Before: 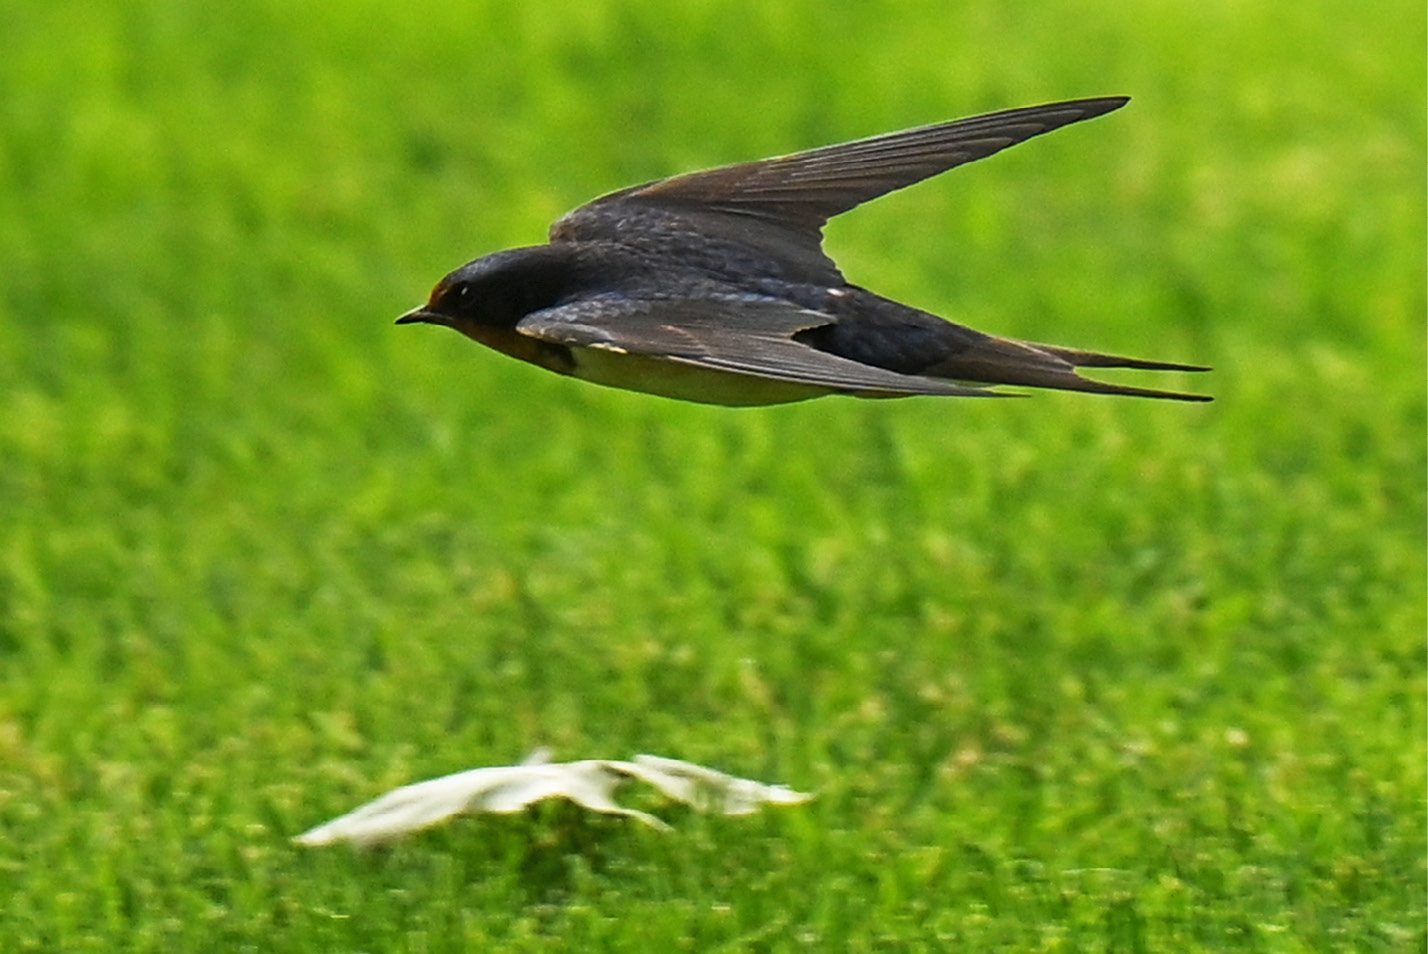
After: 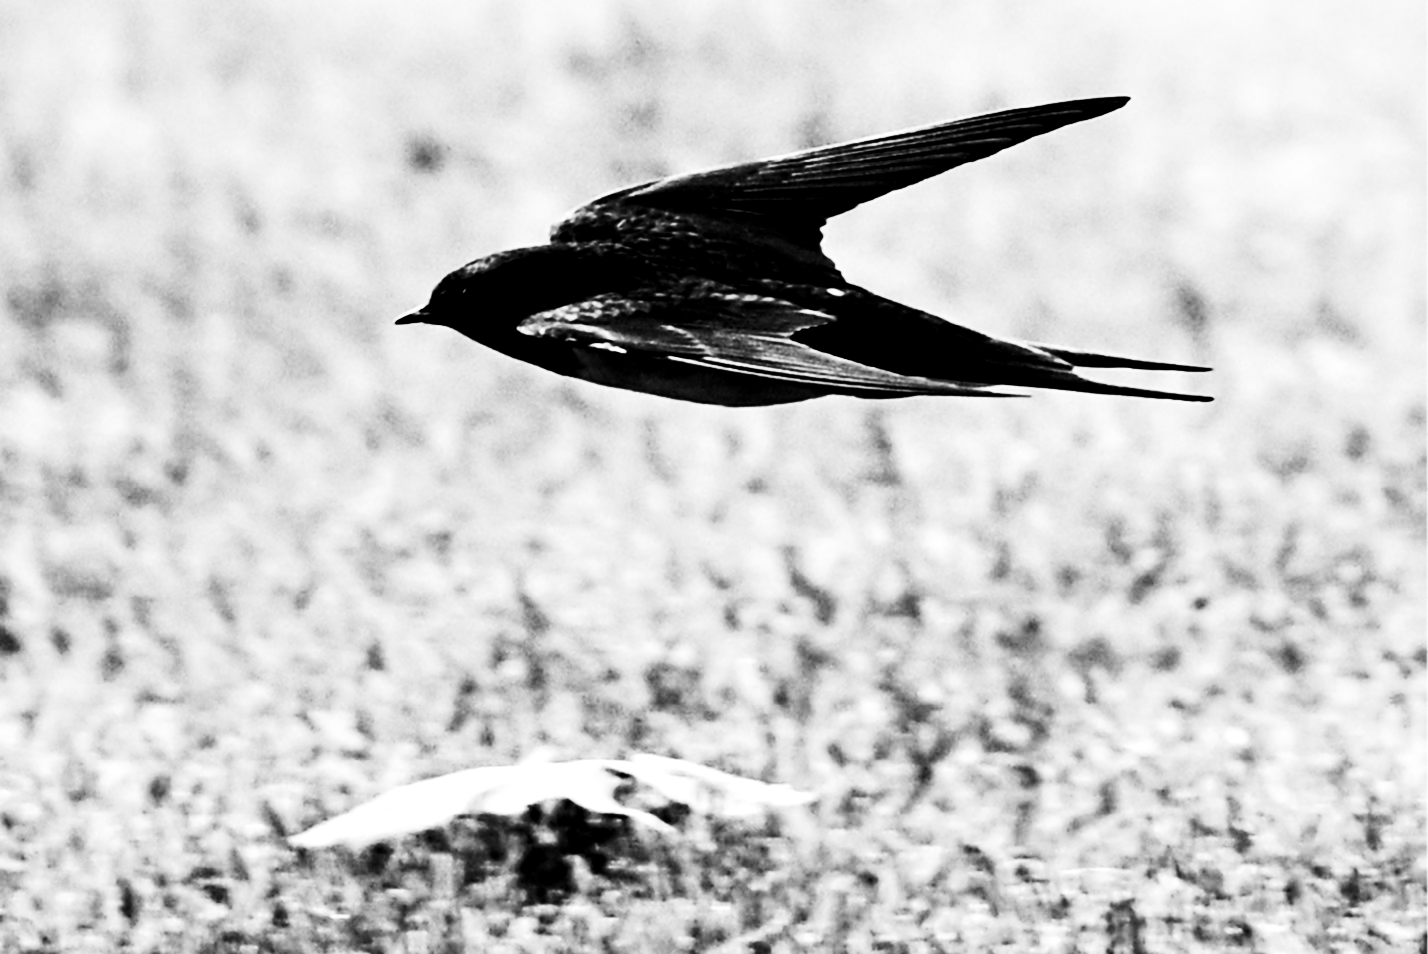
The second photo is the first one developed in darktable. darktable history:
lowpass: radius 0.76, contrast 1.56, saturation 0, unbound 0
rgb curve: curves: ch0 [(0, 0) (0.21, 0.15) (0.24, 0.21) (0.5, 0.75) (0.75, 0.96) (0.89, 0.99) (1, 1)]; ch1 [(0, 0.02) (0.21, 0.13) (0.25, 0.2) (0.5, 0.67) (0.75, 0.9) (0.89, 0.97) (1, 1)]; ch2 [(0, 0.02) (0.21, 0.13) (0.25, 0.2) (0.5, 0.67) (0.75, 0.9) (0.89, 0.97) (1, 1)], compensate middle gray true
local contrast: highlights 100%, shadows 100%, detail 120%, midtone range 0.2
color balance rgb: perceptual saturation grading › global saturation 20%, perceptual saturation grading › highlights -25%, perceptual saturation grading › shadows 50.52%, global vibrance 40.24%
exposure: exposure 0.2 EV, compensate highlight preservation false
contrast brightness saturation: contrast 0.09, brightness -0.59, saturation 0.17
color zones: curves: ch0 [(0.002, 0.429) (0.121, 0.212) (0.198, 0.113) (0.276, 0.344) (0.331, 0.541) (0.41, 0.56) (0.482, 0.289) (0.619, 0.227) (0.721, 0.18) (0.821, 0.435) (0.928, 0.555) (1, 0.587)]; ch1 [(0, 0) (0.143, 0) (0.286, 0) (0.429, 0) (0.571, 0) (0.714, 0) (0.857, 0)]
